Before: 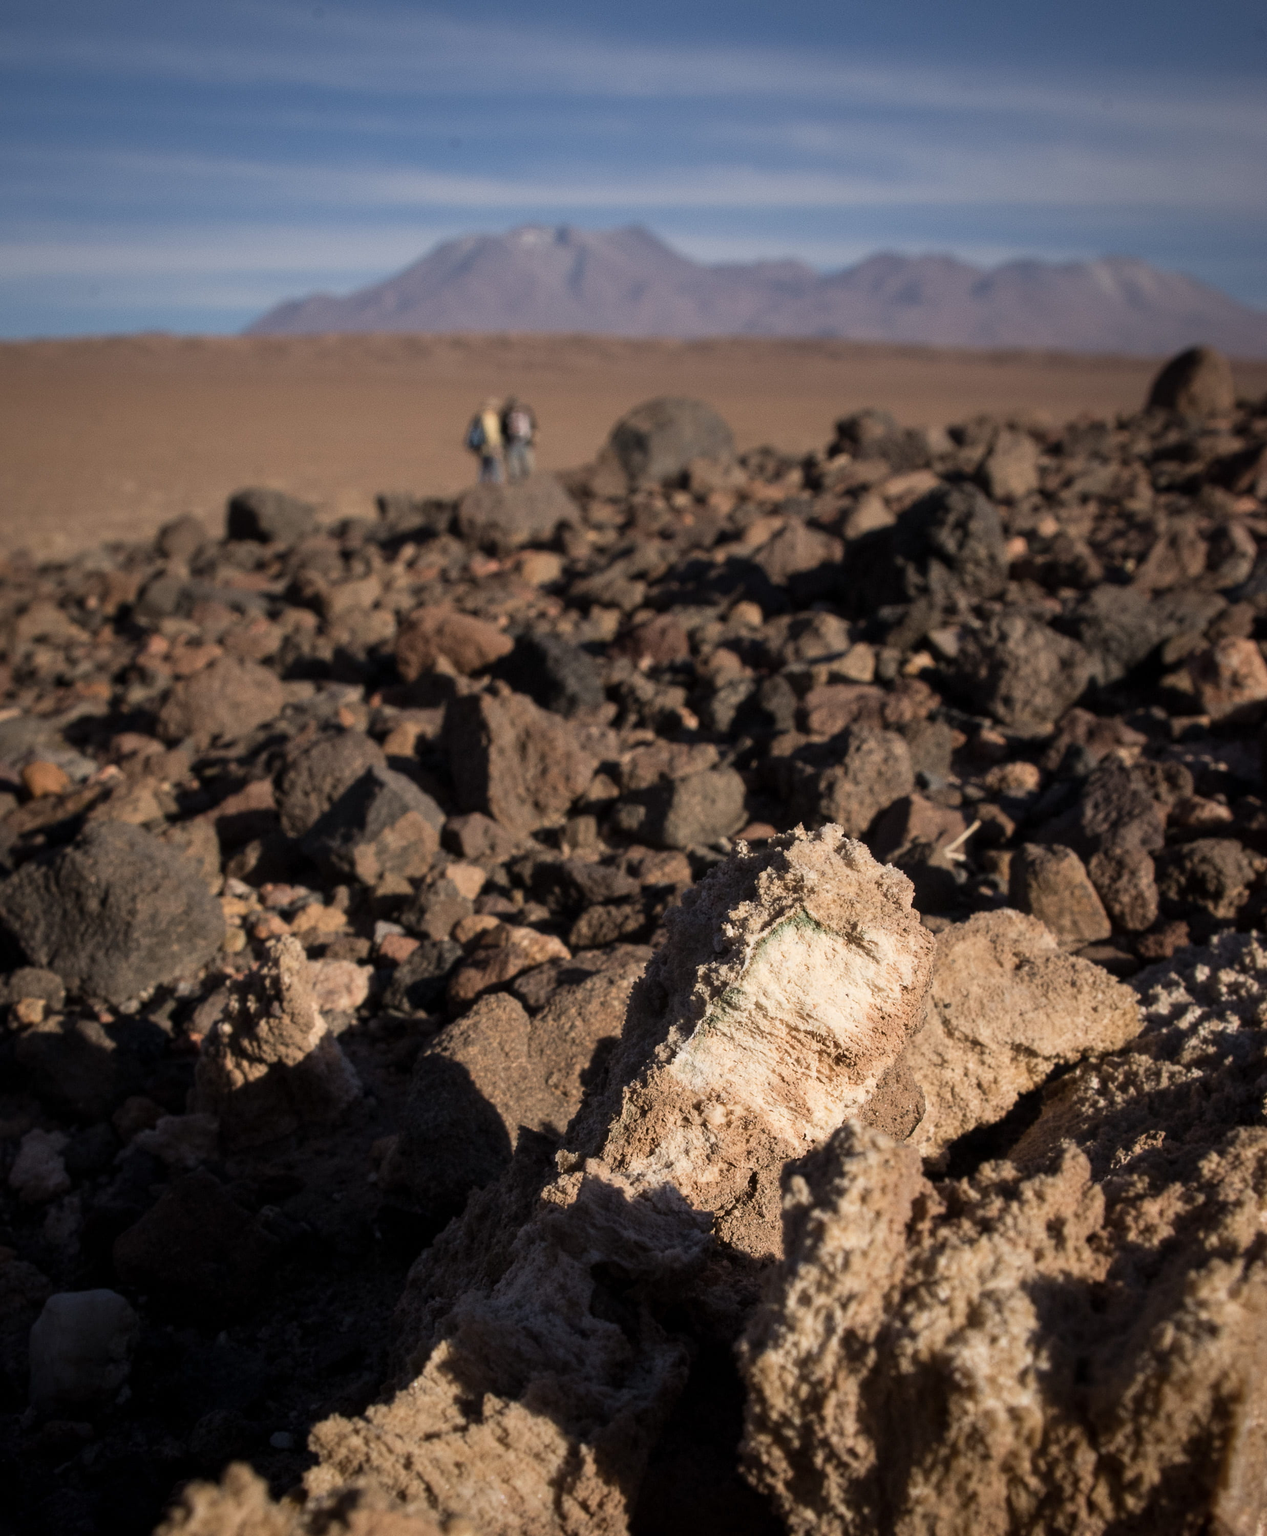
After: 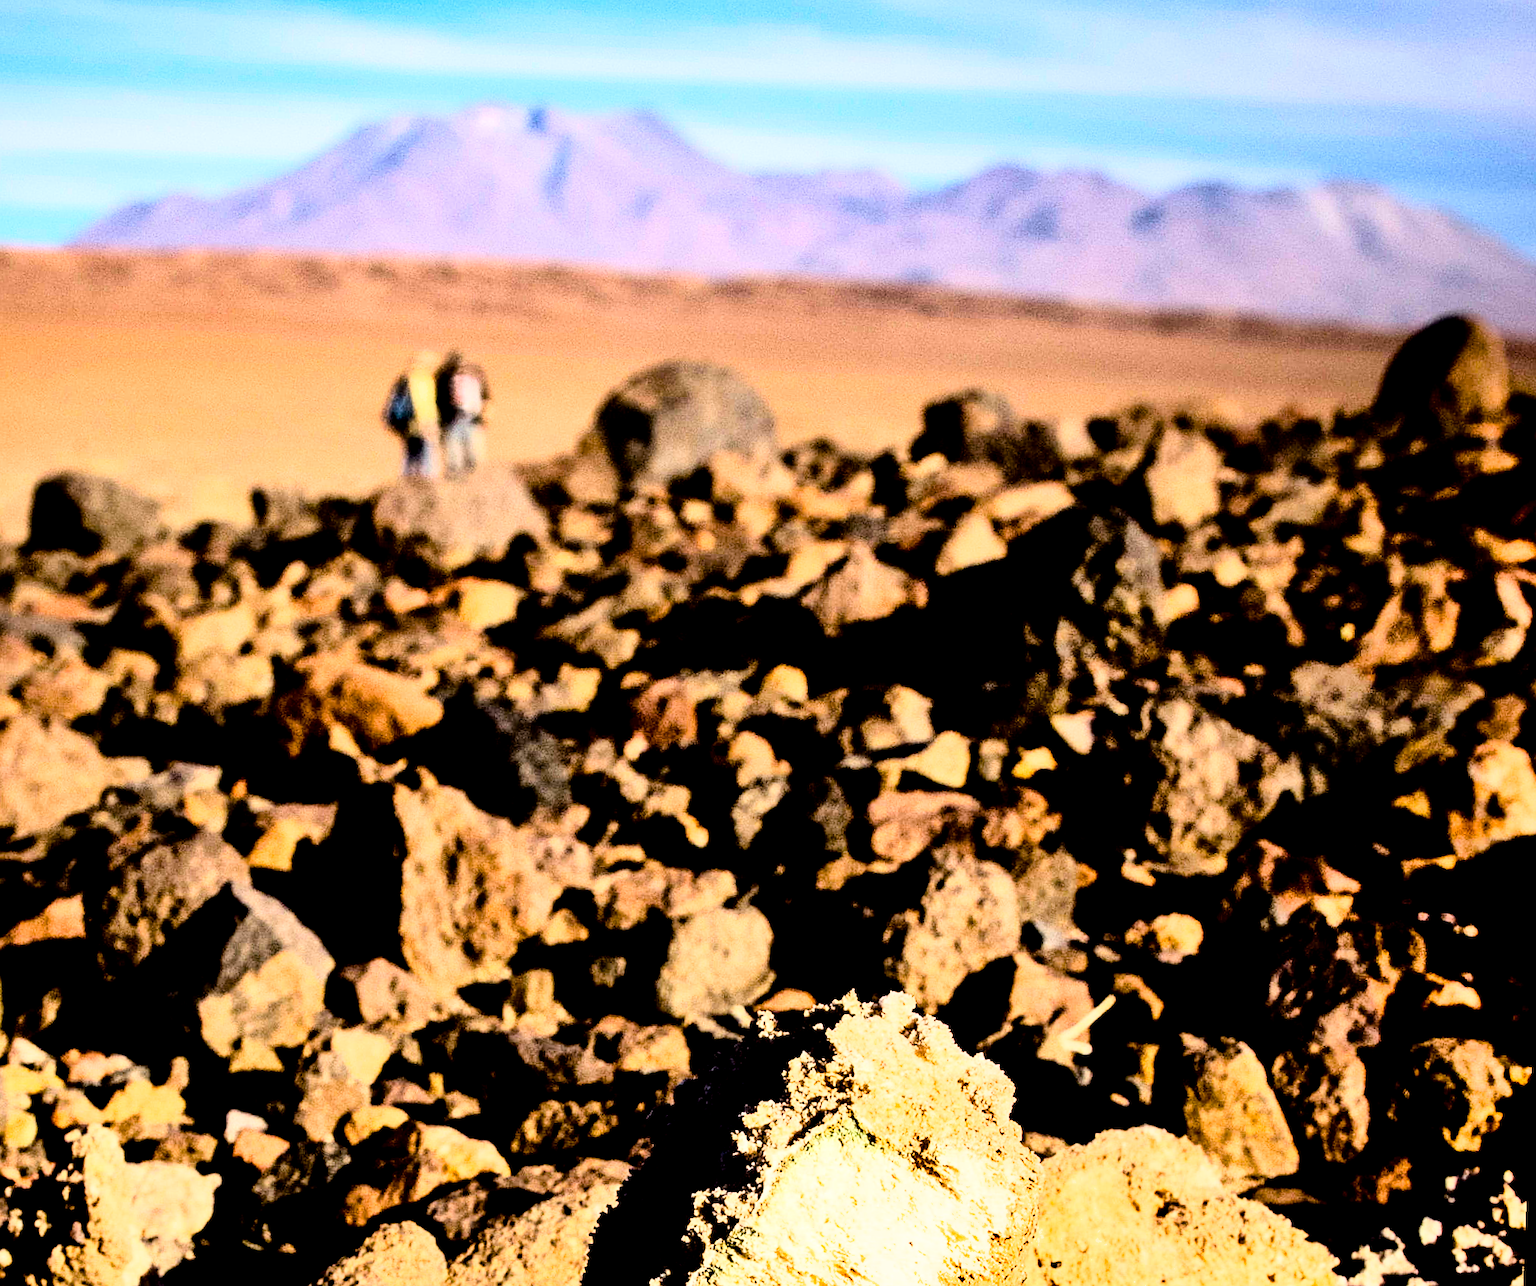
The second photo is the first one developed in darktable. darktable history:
sharpen: amount 0.2
exposure: black level correction 0.035, exposure 0.9 EV, compensate highlight preservation false
shadows and highlights: soften with gaussian
crop: left 18.38%, top 11.092%, right 2.134%, bottom 33.217%
color balance rgb: perceptual saturation grading › global saturation 25%, global vibrance 10%
rgb curve: curves: ch0 [(0, 0) (0.21, 0.15) (0.24, 0.21) (0.5, 0.75) (0.75, 0.96) (0.89, 0.99) (1, 1)]; ch1 [(0, 0.02) (0.21, 0.13) (0.25, 0.2) (0.5, 0.67) (0.75, 0.9) (0.89, 0.97) (1, 1)]; ch2 [(0, 0.02) (0.21, 0.13) (0.25, 0.2) (0.5, 0.67) (0.75, 0.9) (0.89, 0.97) (1, 1)], compensate middle gray true
rotate and perspective: rotation 2.17°, automatic cropping off
